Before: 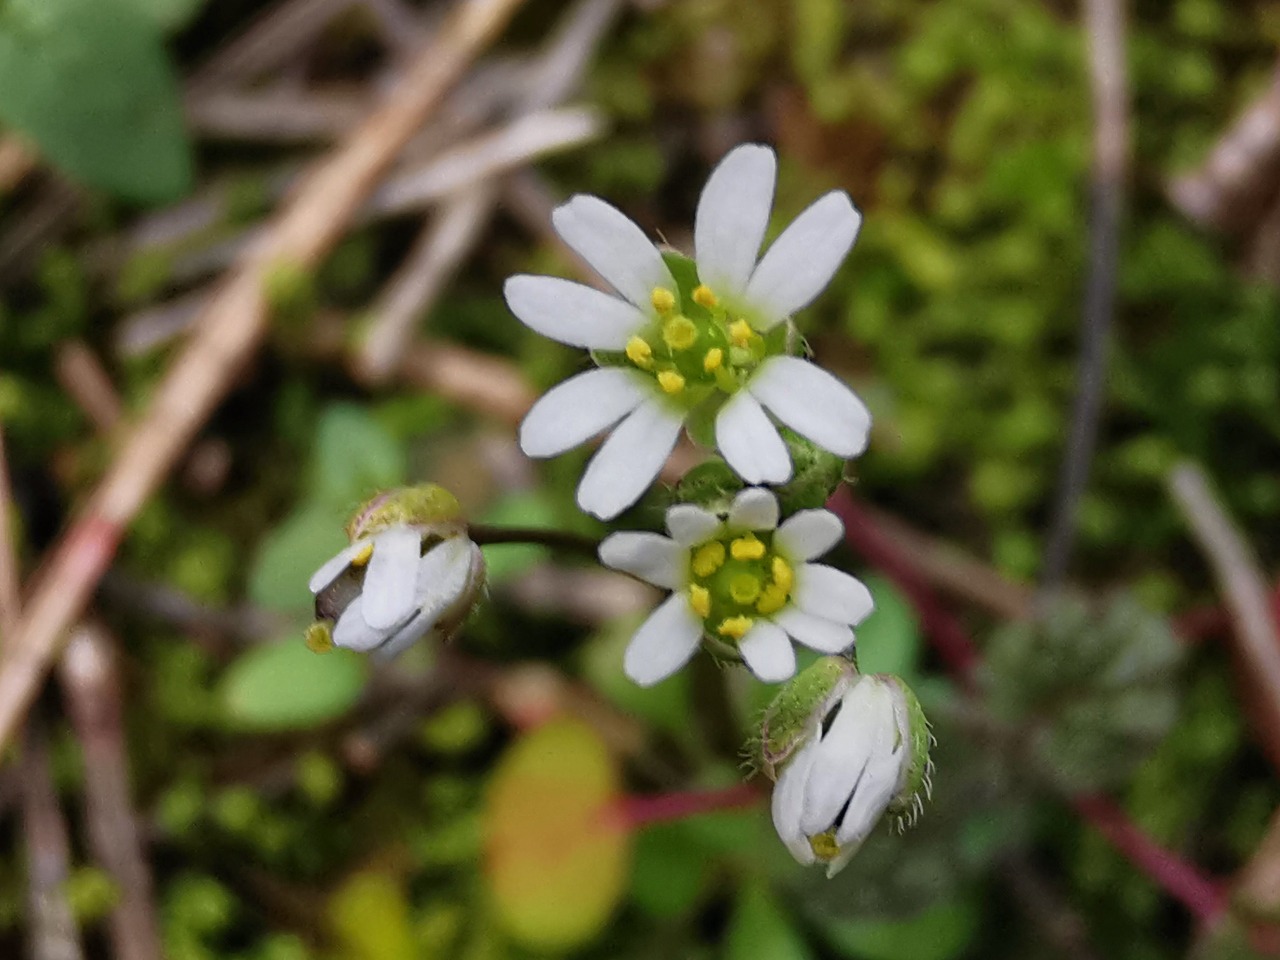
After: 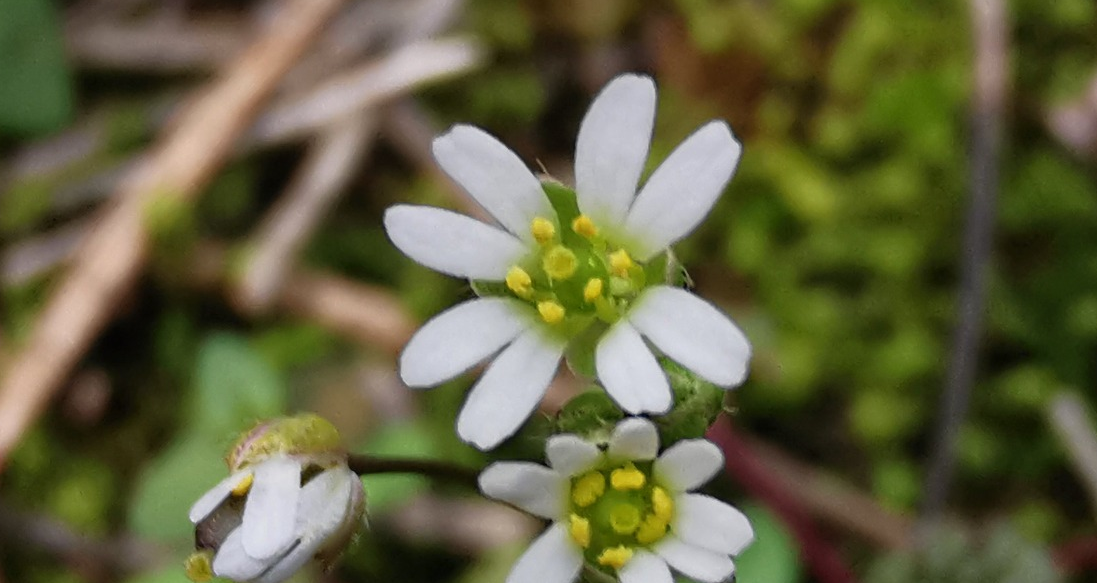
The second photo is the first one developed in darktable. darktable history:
crop and rotate: left 9.431%, top 7.334%, right 4.819%, bottom 31.877%
